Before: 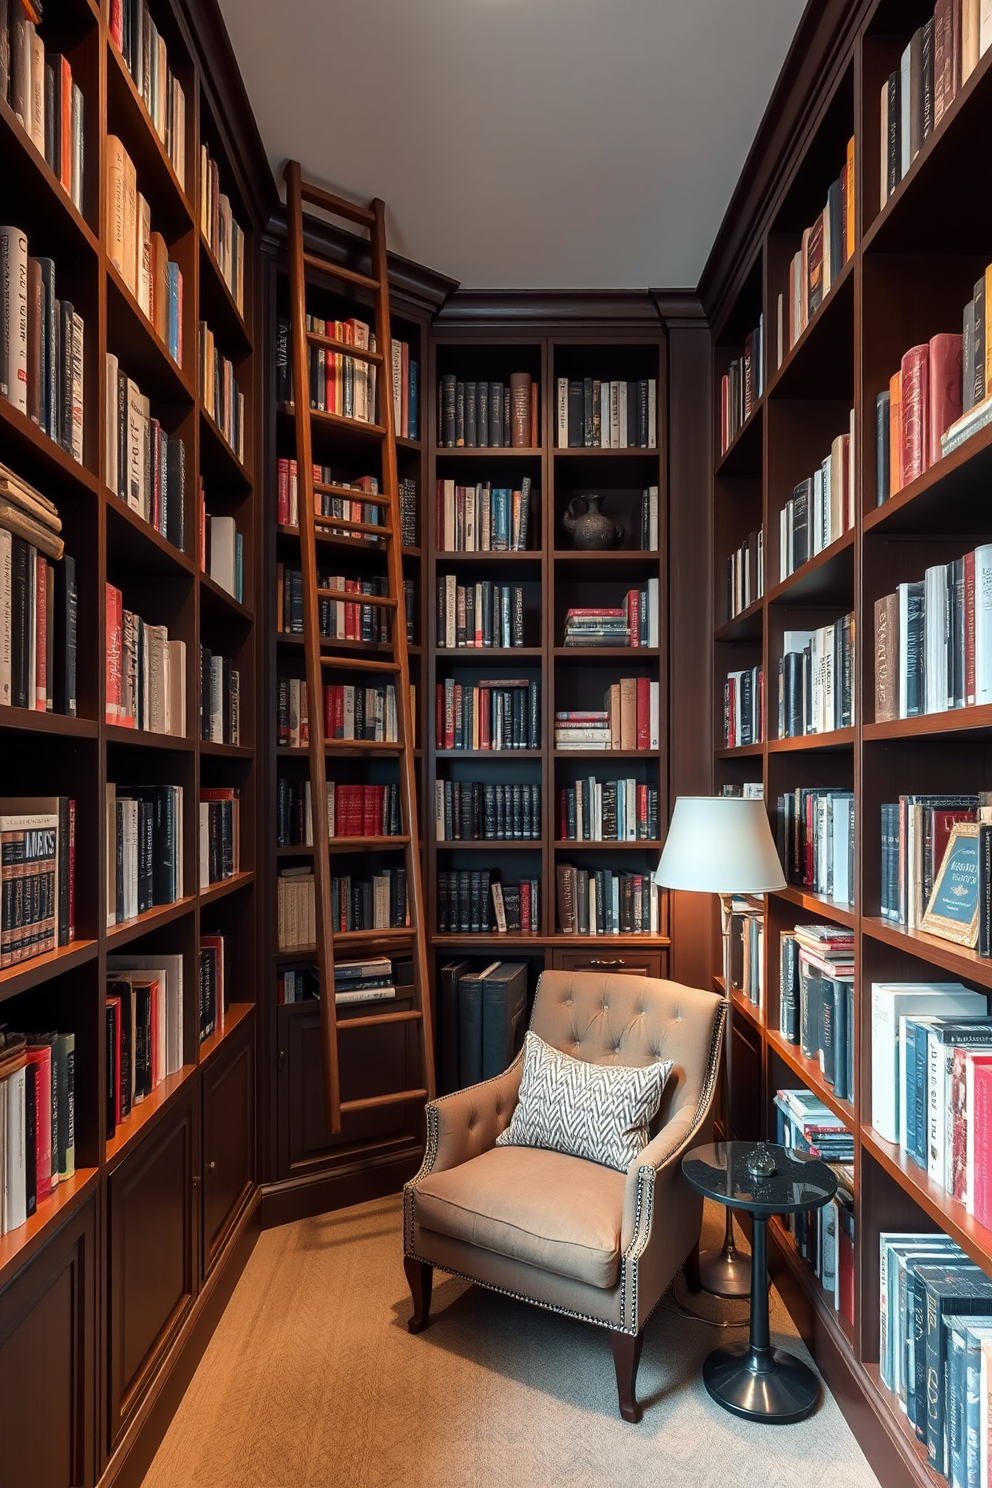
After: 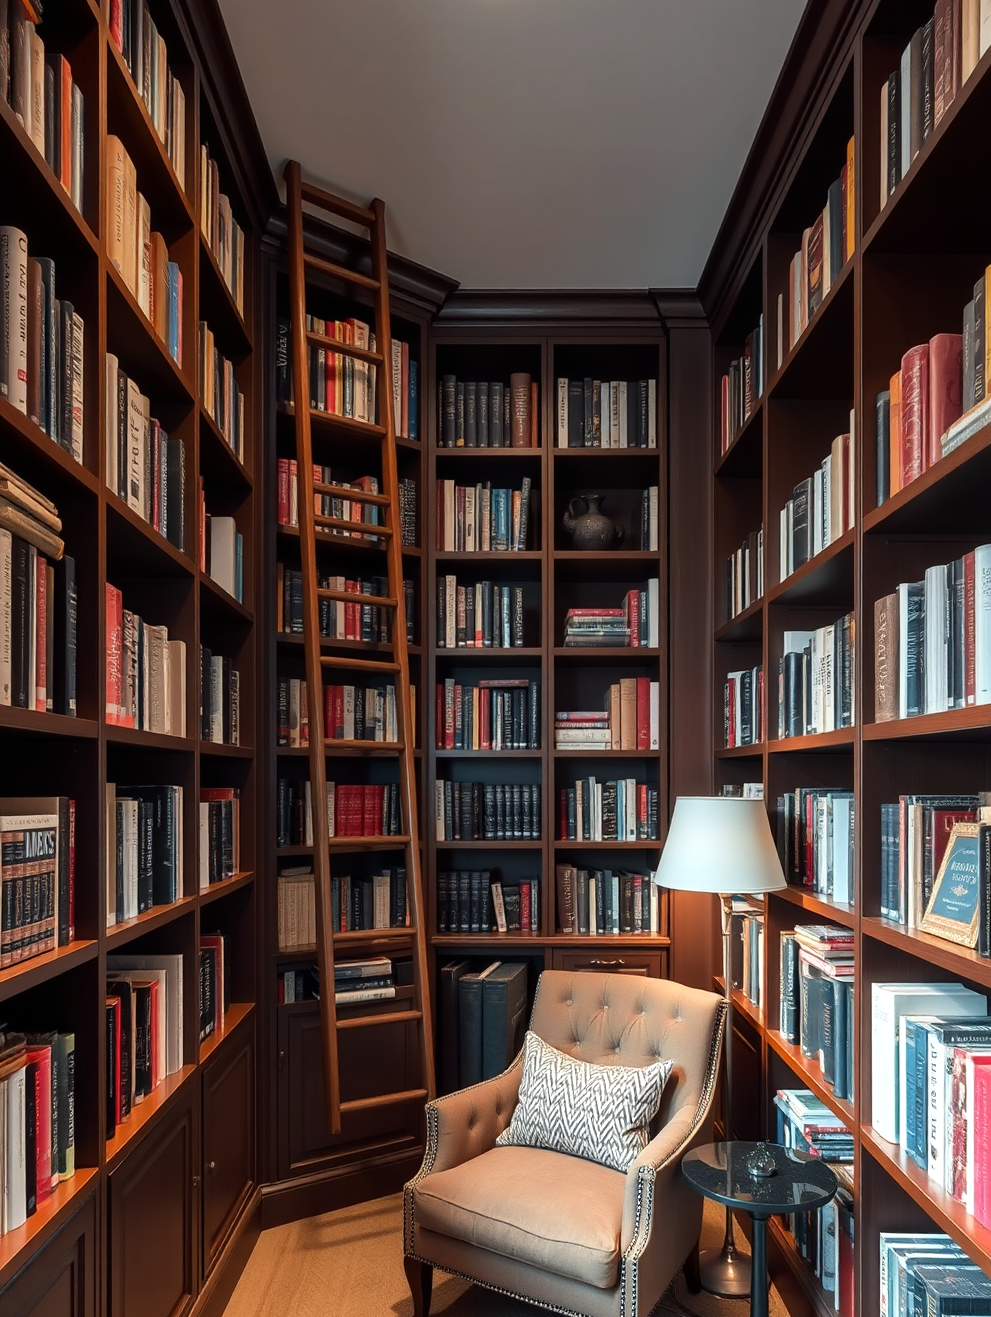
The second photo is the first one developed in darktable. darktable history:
crop and rotate: top 0%, bottom 11.49%
graduated density: on, module defaults
exposure: exposure 0.161 EV, compensate highlight preservation false
